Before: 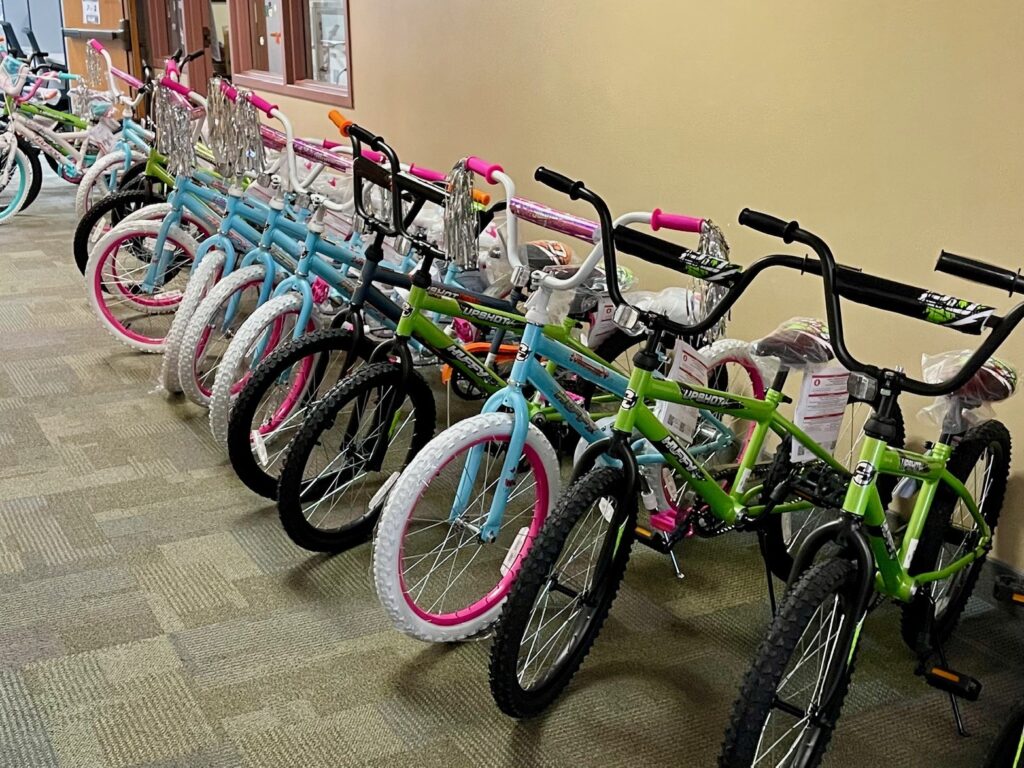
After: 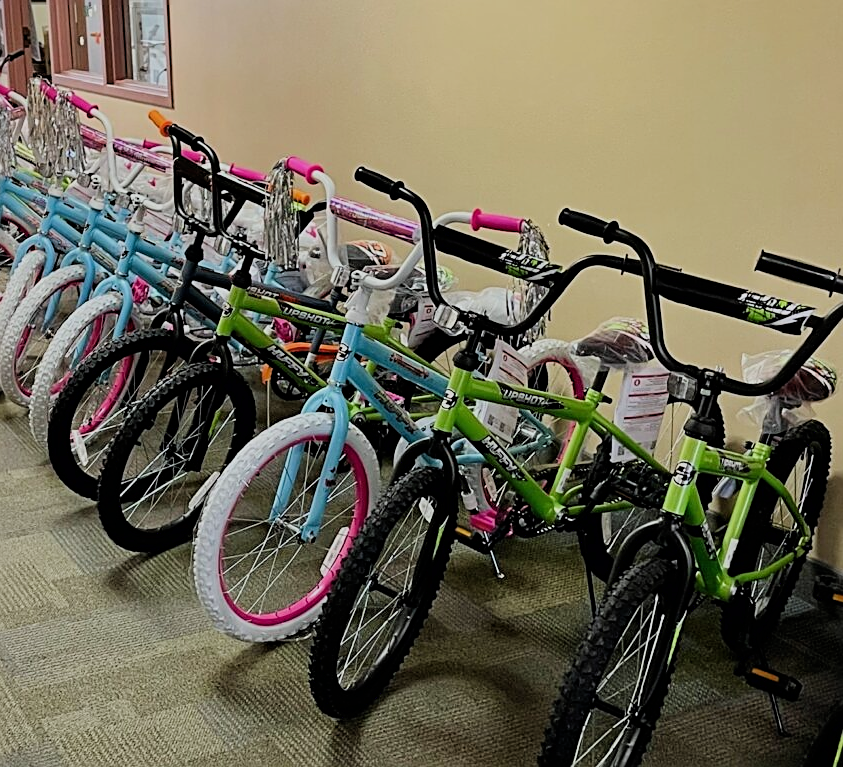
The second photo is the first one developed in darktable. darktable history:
crop: left 17.582%, bottom 0.031%
sharpen: on, module defaults
filmic rgb: black relative exposure -7.65 EV, white relative exposure 4.56 EV, hardness 3.61, color science v6 (2022)
white balance: red 0.986, blue 1.01
